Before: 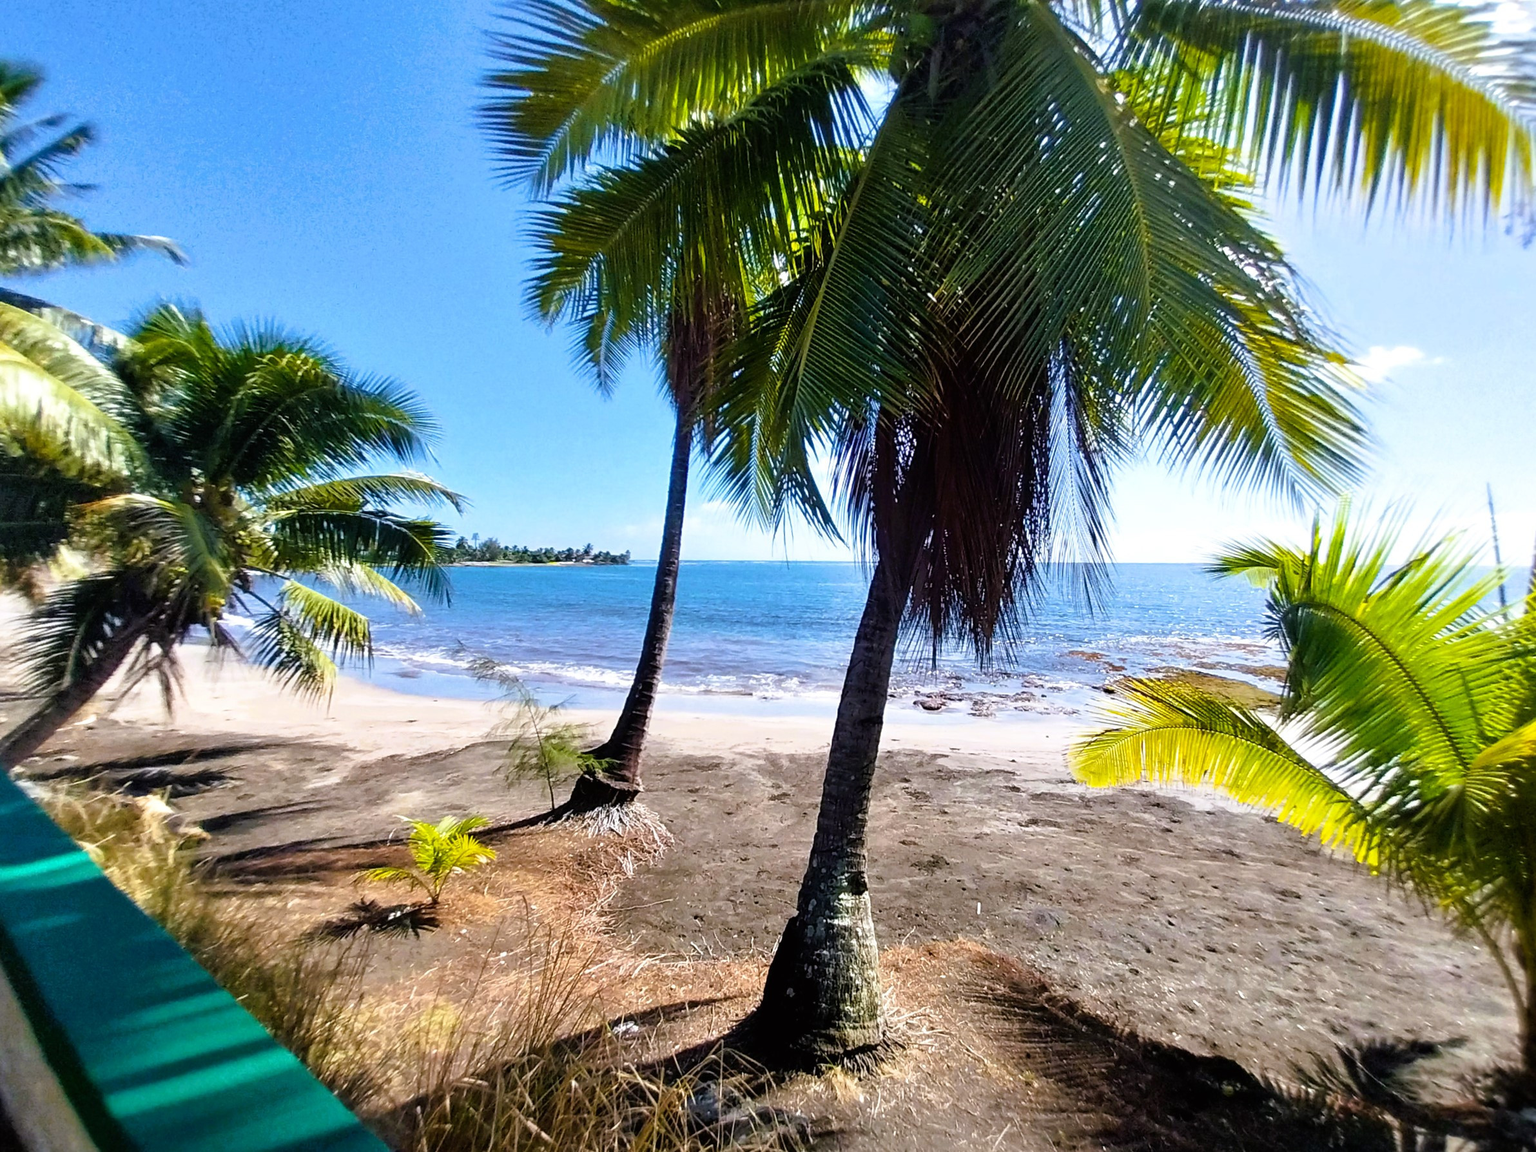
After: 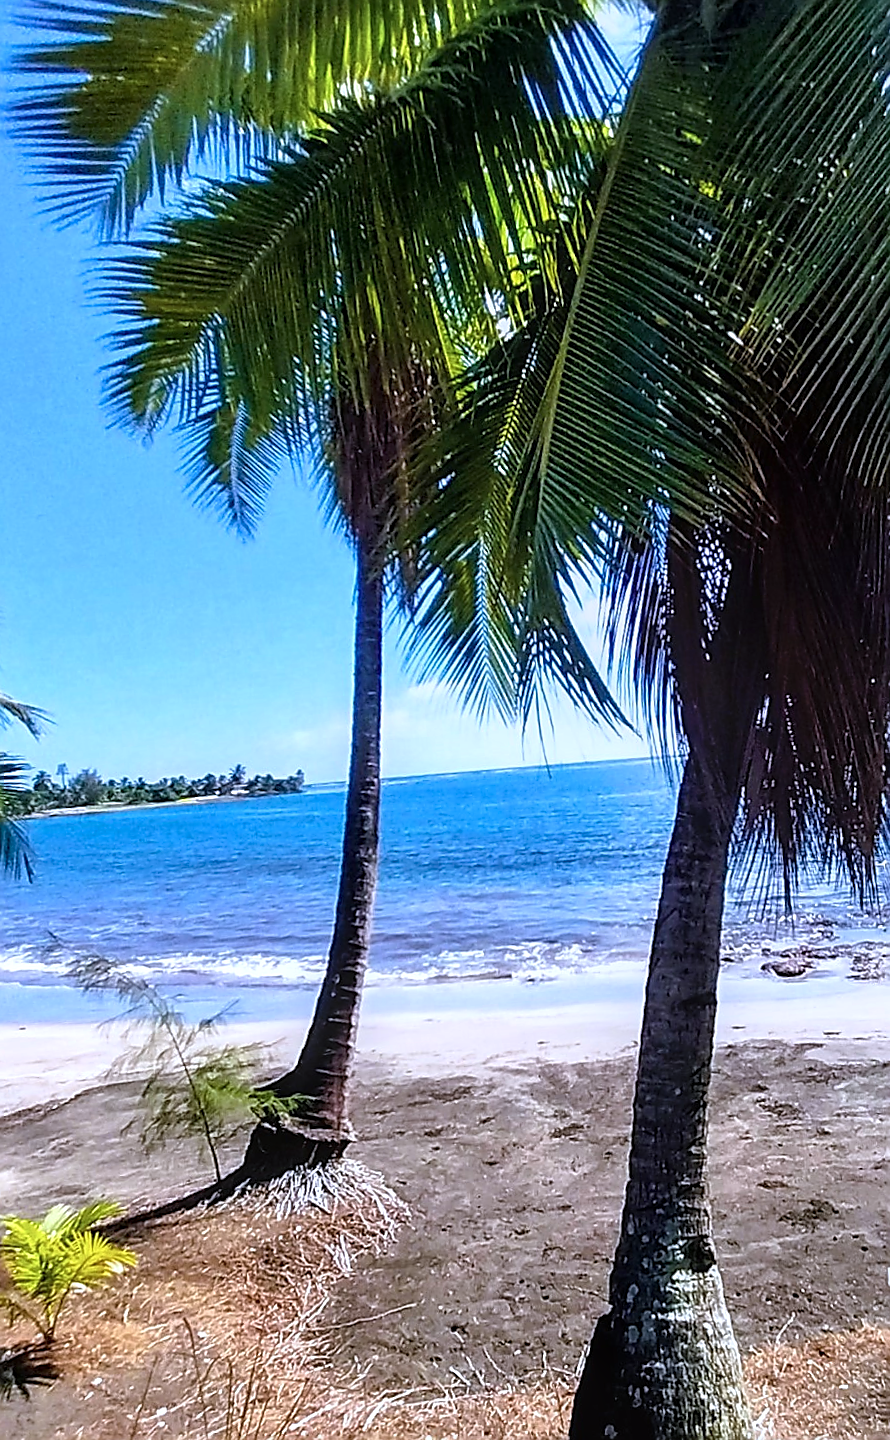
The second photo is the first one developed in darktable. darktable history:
sharpen: radius 1.4, amount 1.25, threshold 0.7
crop and rotate: left 29.476%, top 10.214%, right 35.32%, bottom 17.333%
rotate and perspective: rotation -4.98°, automatic cropping off
color calibration: illuminant as shot in camera, x 0.37, y 0.382, temperature 4313.32 K
local contrast: on, module defaults
